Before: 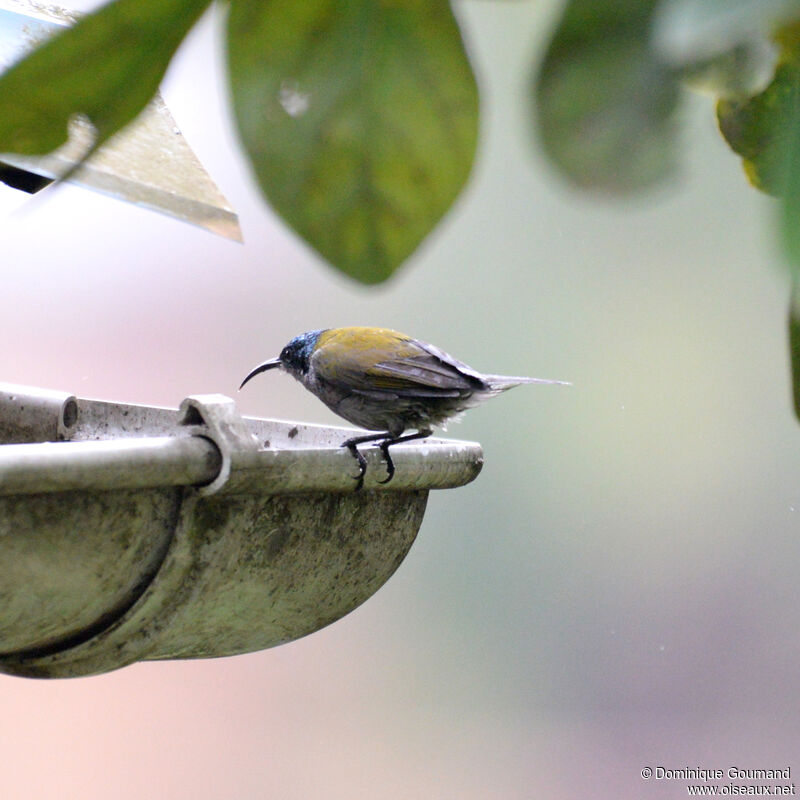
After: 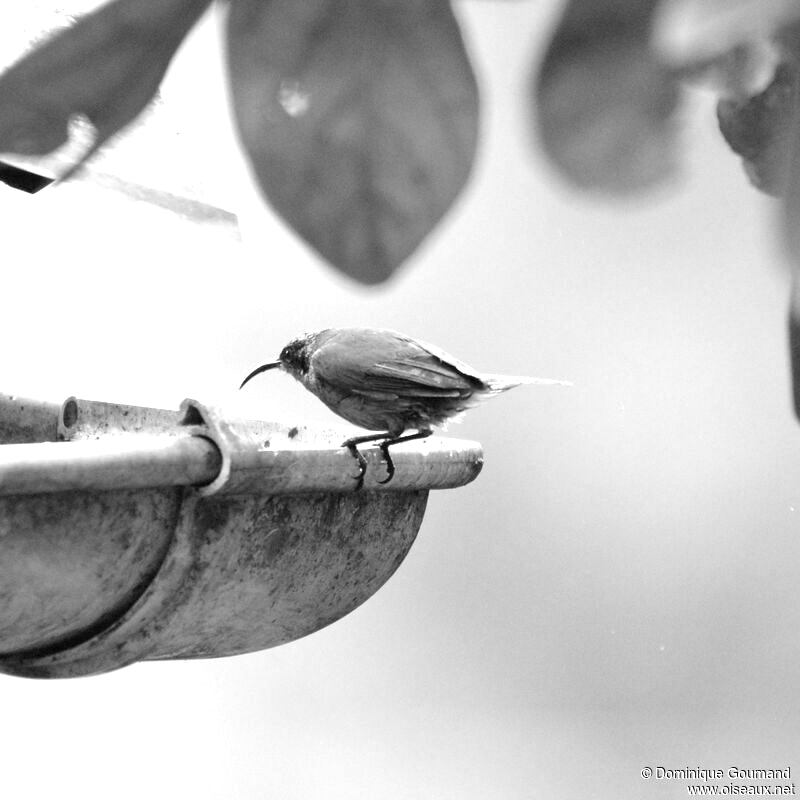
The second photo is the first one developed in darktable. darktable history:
exposure: exposure 0.781 EV, compensate highlight preservation false
color calibration: output gray [0.21, 0.42, 0.37, 0], gray › normalize channels true, illuminant same as pipeline (D50), adaptation XYZ, x 0.346, y 0.359, gamut compression 0
monochrome: on, module defaults
